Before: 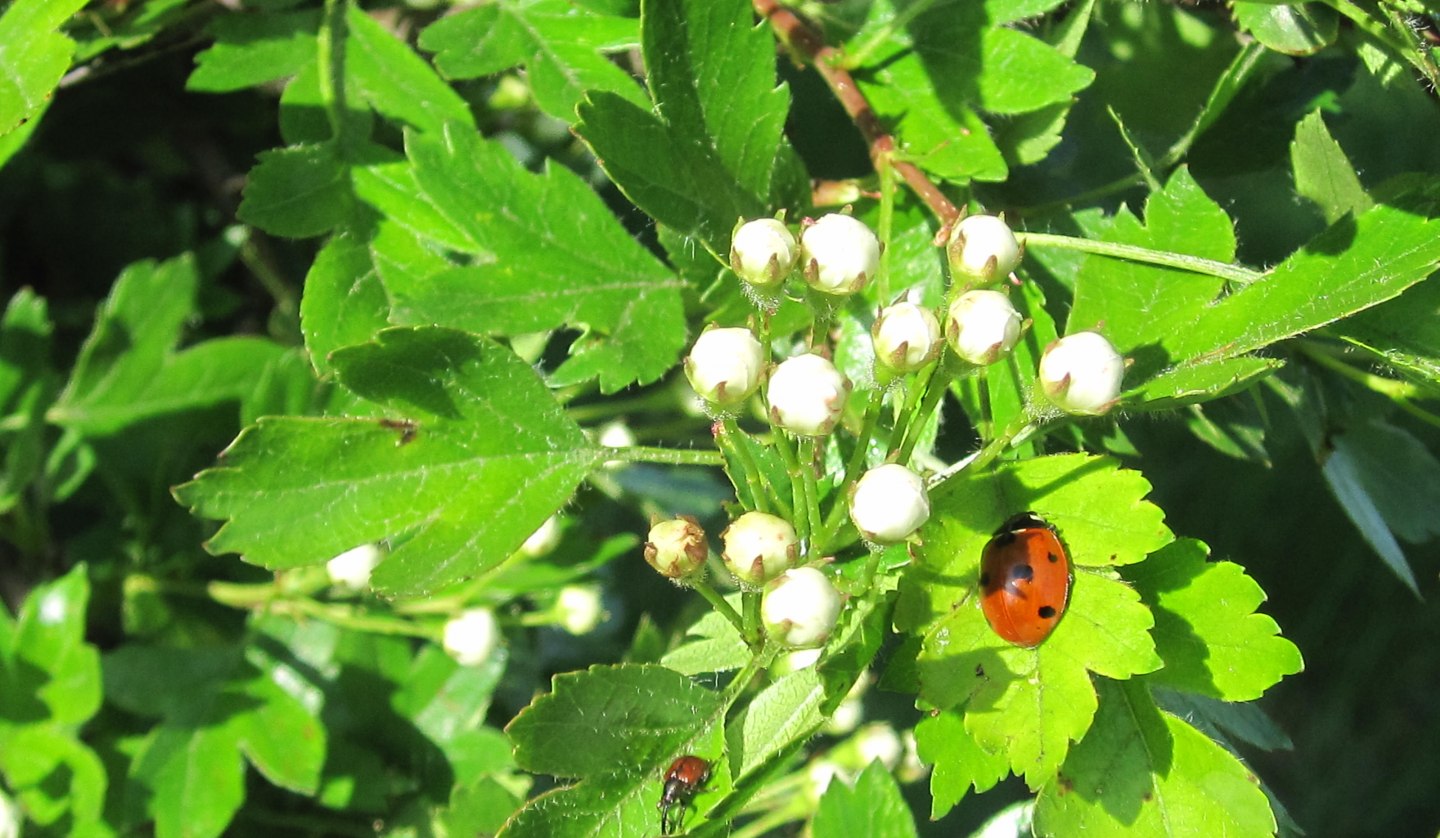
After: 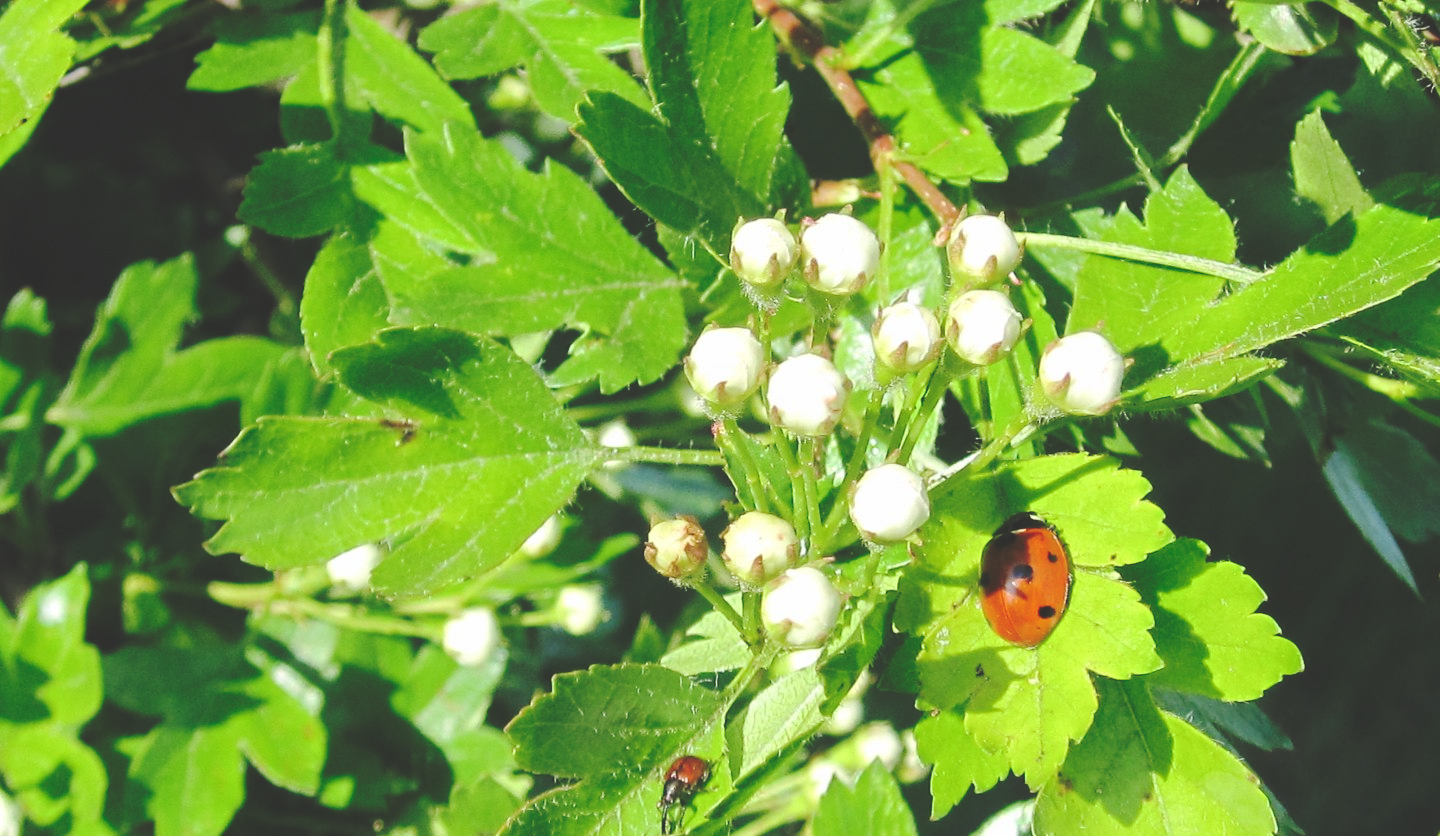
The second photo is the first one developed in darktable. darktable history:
crop: top 0.05%, bottom 0.098%
base curve: curves: ch0 [(0, 0.024) (0.055, 0.065) (0.121, 0.166) (0.236, 0.319) (0.693, 0.726) (1, 1)], preserve colors none
